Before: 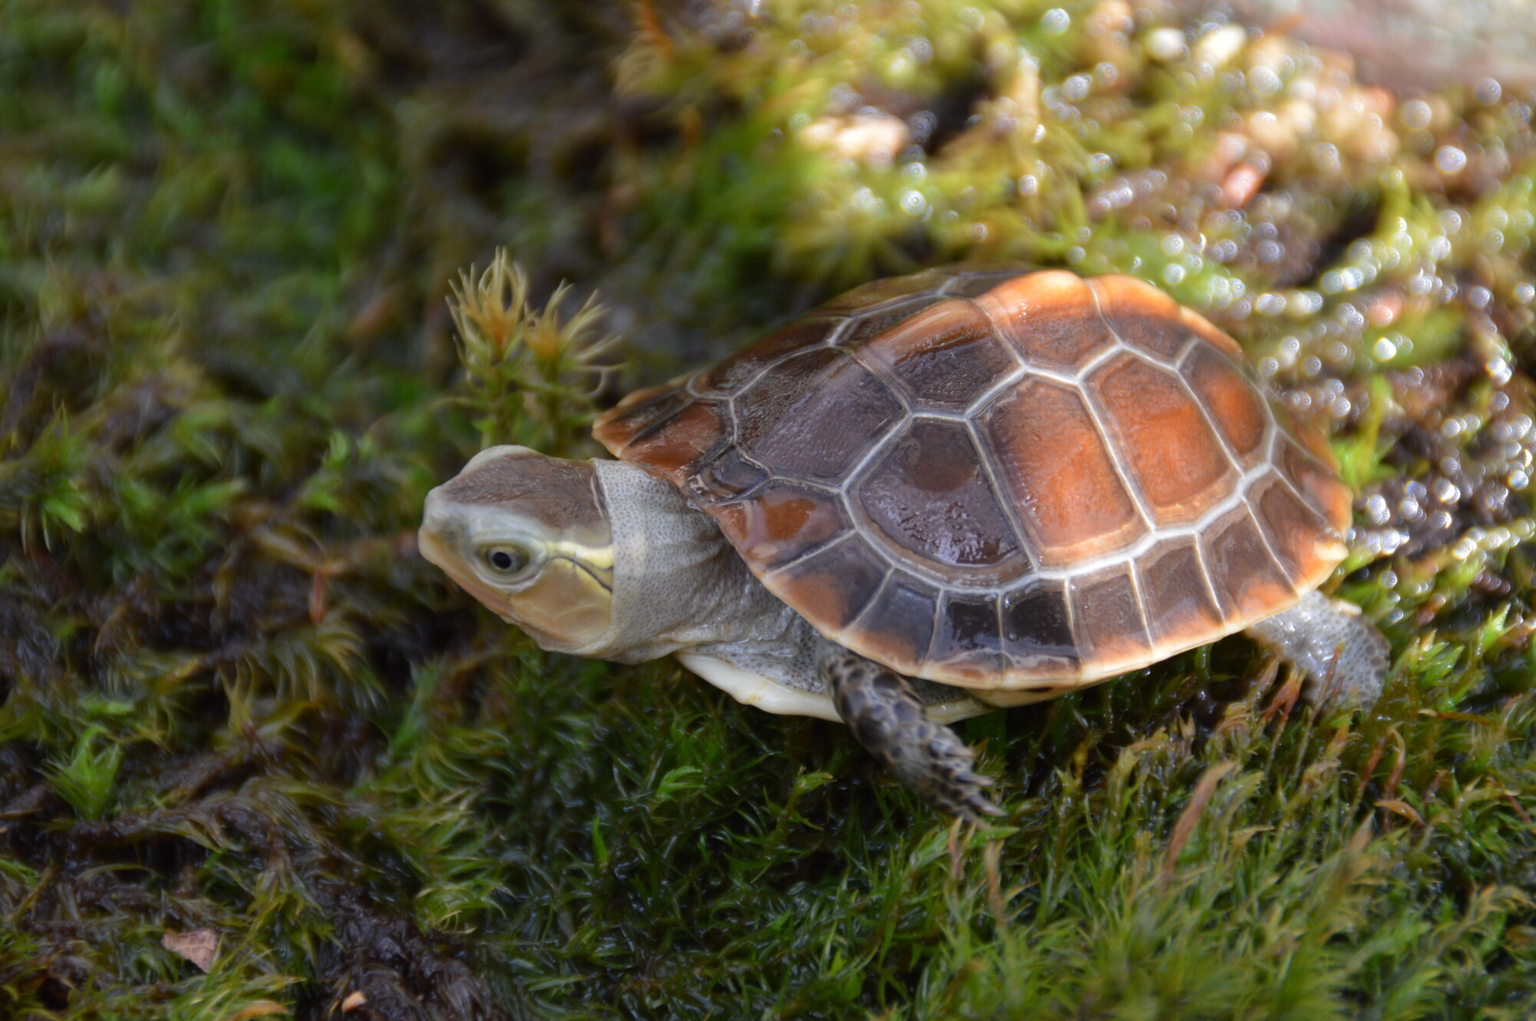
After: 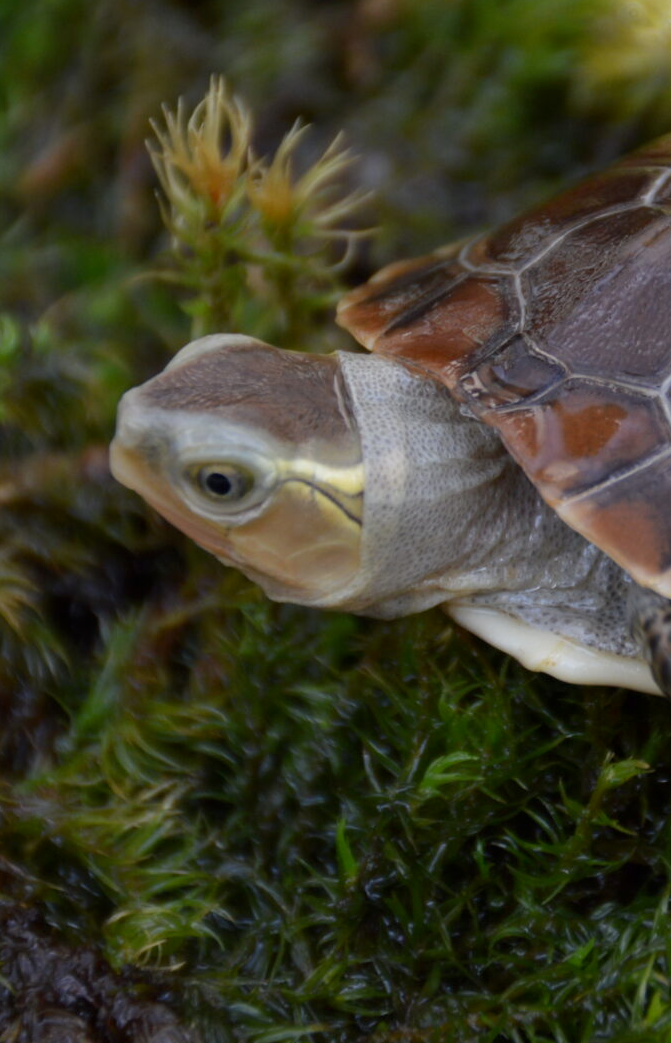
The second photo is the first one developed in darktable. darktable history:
exposure: black level correction 0.002, exposure -0.1 EV, compensate highlight preservation false
crop and rotate: left 21.77%, top 18.528%, right 44.676%, bottom 2.997%
